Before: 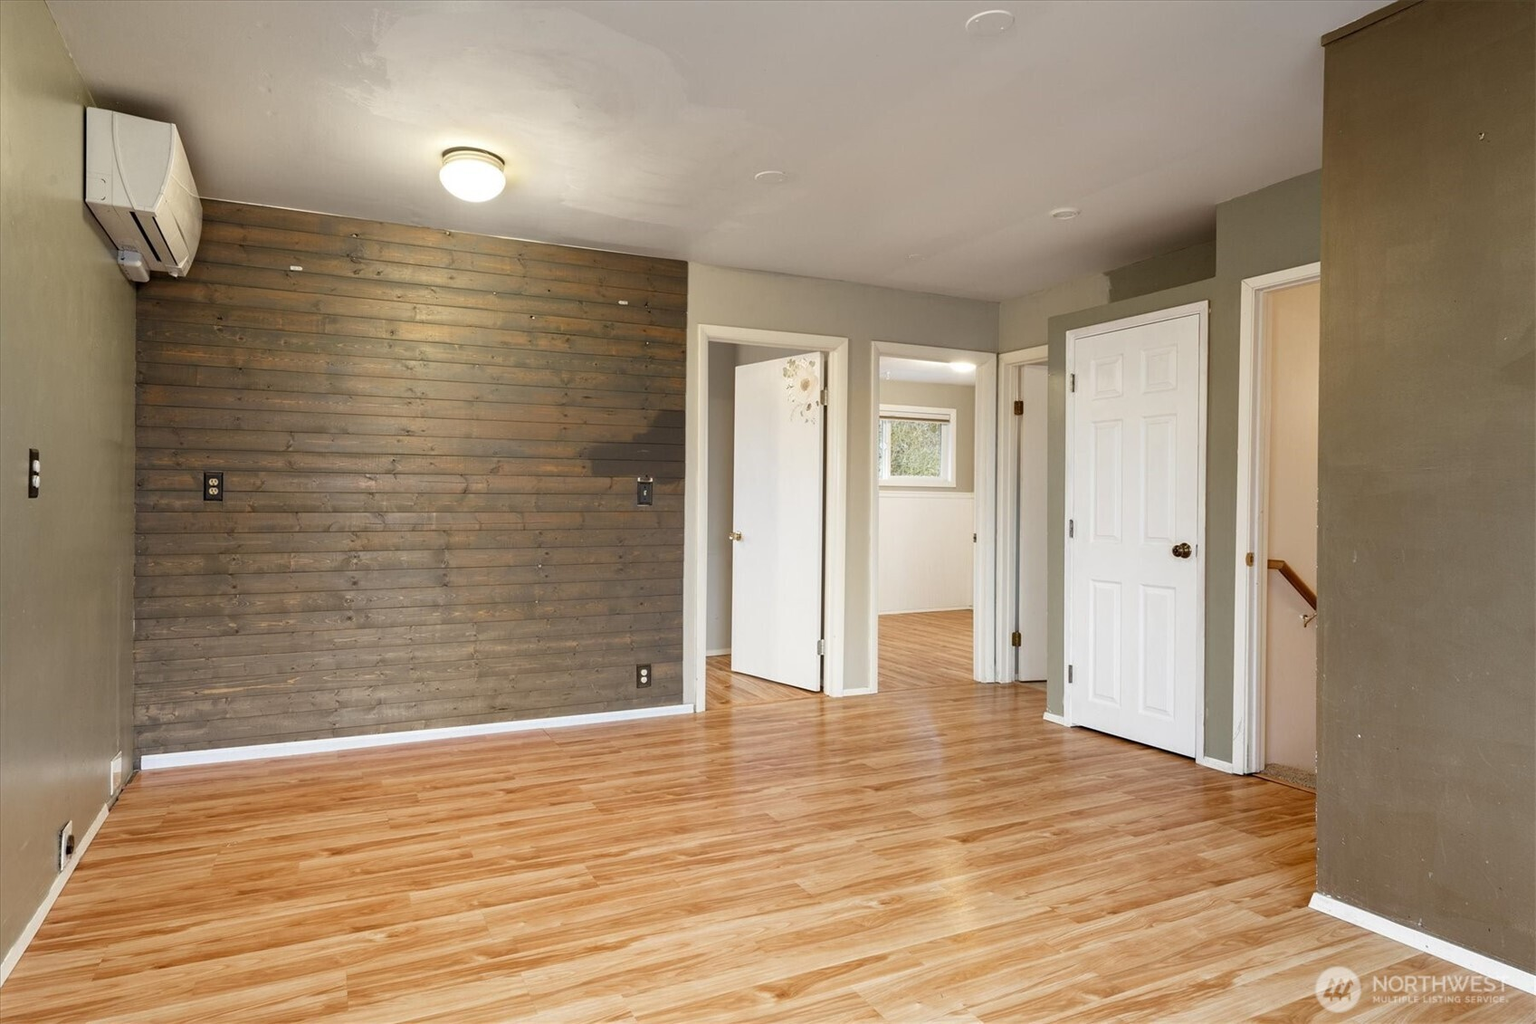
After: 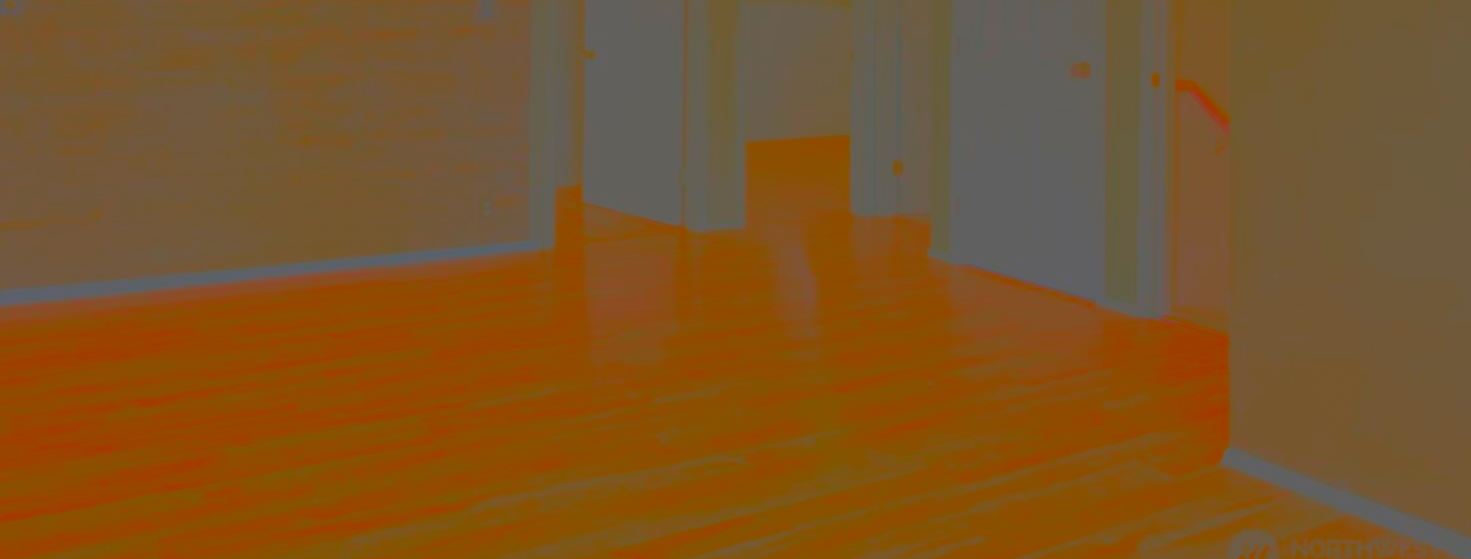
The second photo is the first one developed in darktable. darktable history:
contrast brightness saturation: contrast -0.975, brightness -0.167, saturation 0.736
crop and rotate: left 13.272%, top 47.597%, bottom 2.912%
